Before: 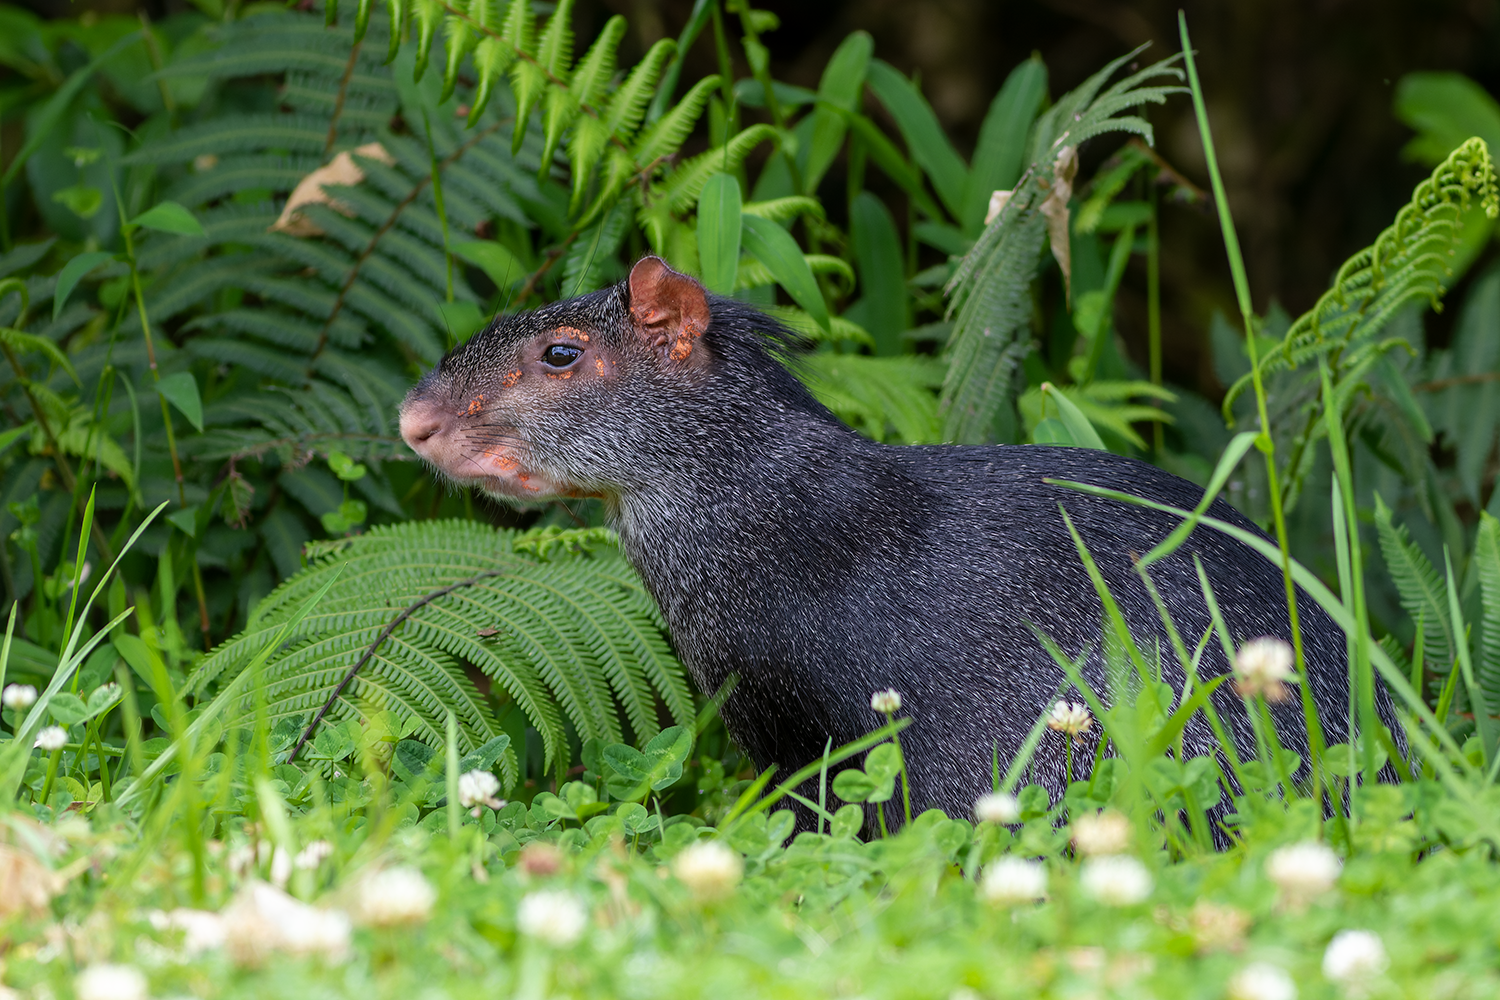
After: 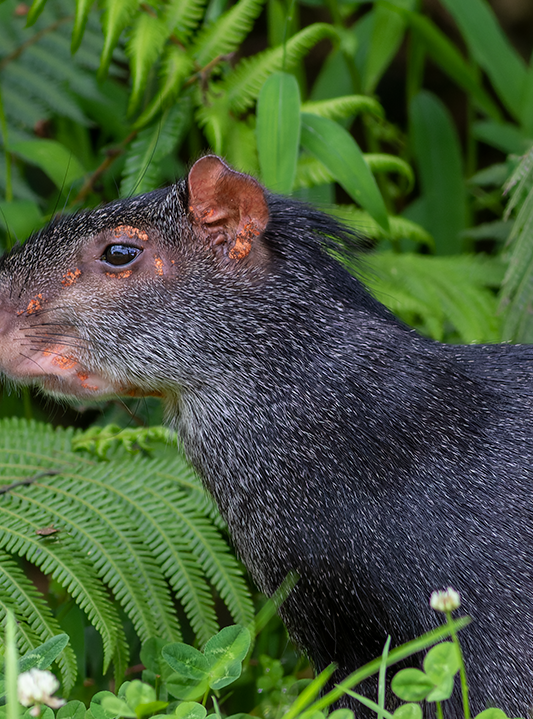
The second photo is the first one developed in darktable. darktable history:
crop and rotate: left 29.42%, top 10.191%, right 35.032%, bottom 17.839%
